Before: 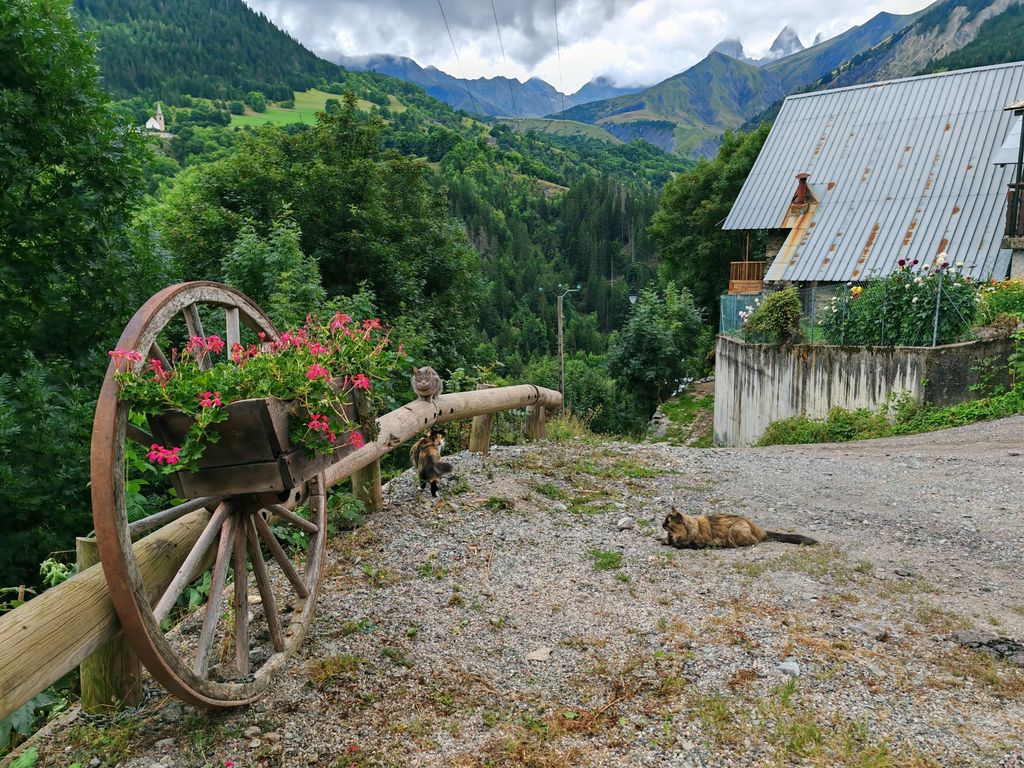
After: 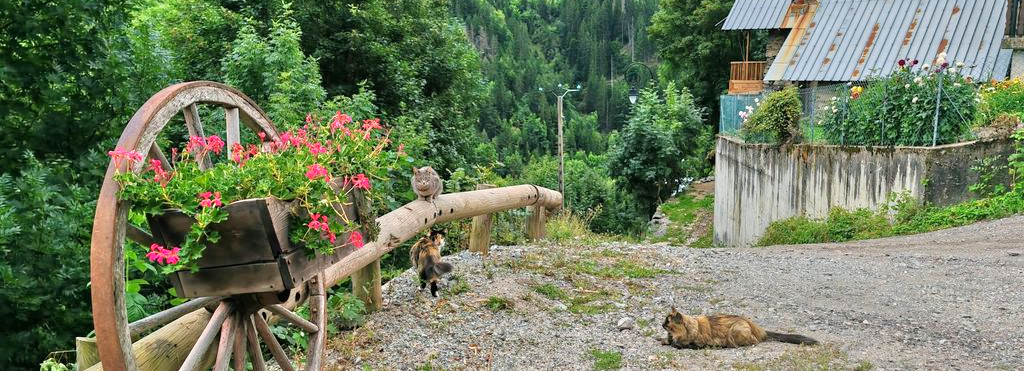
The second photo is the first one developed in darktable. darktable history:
crop and rotate: top 26.056%, bottom 25.543%
tone equalizer: -7 EV 0.15 EV, -6 EV 0.6 EV, -5 EV 1.15 EV, -4 EV 1.33 EV, -3 EV 1.15 EV, -2 EV 0.6 EV, -1 EV 0.15 EV, mask exposure compensation -0.5 EV
